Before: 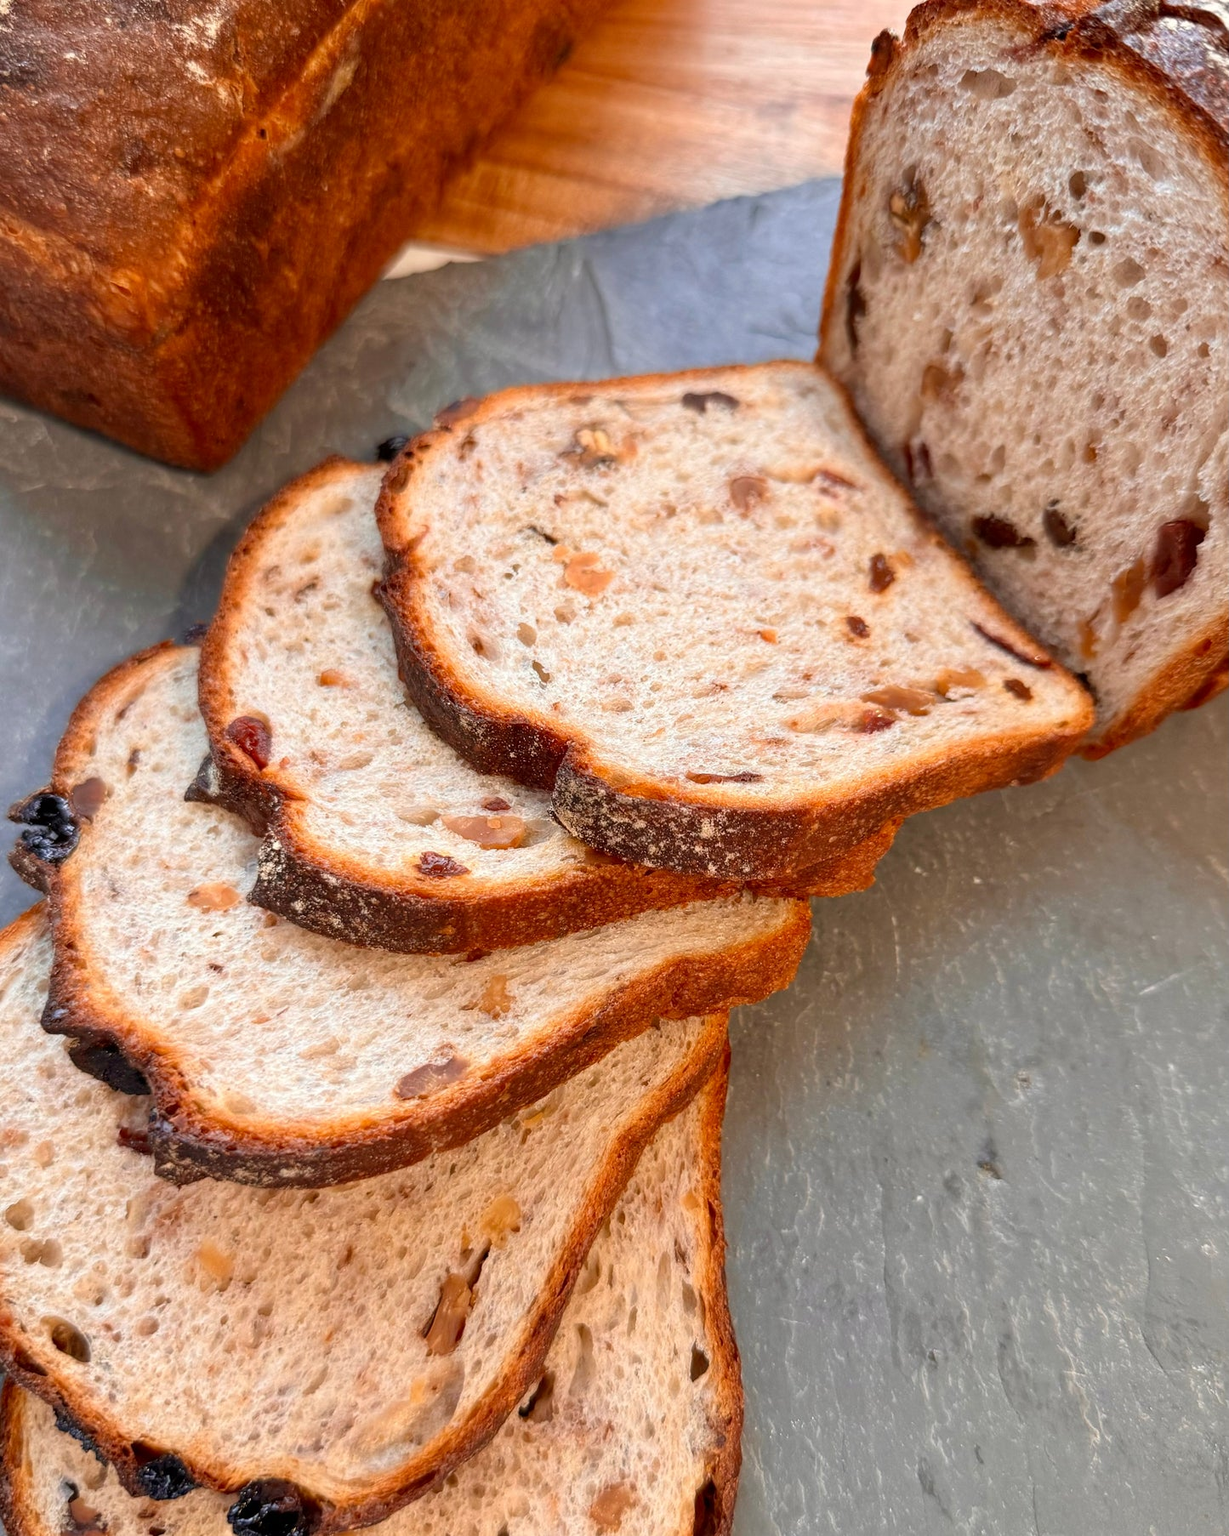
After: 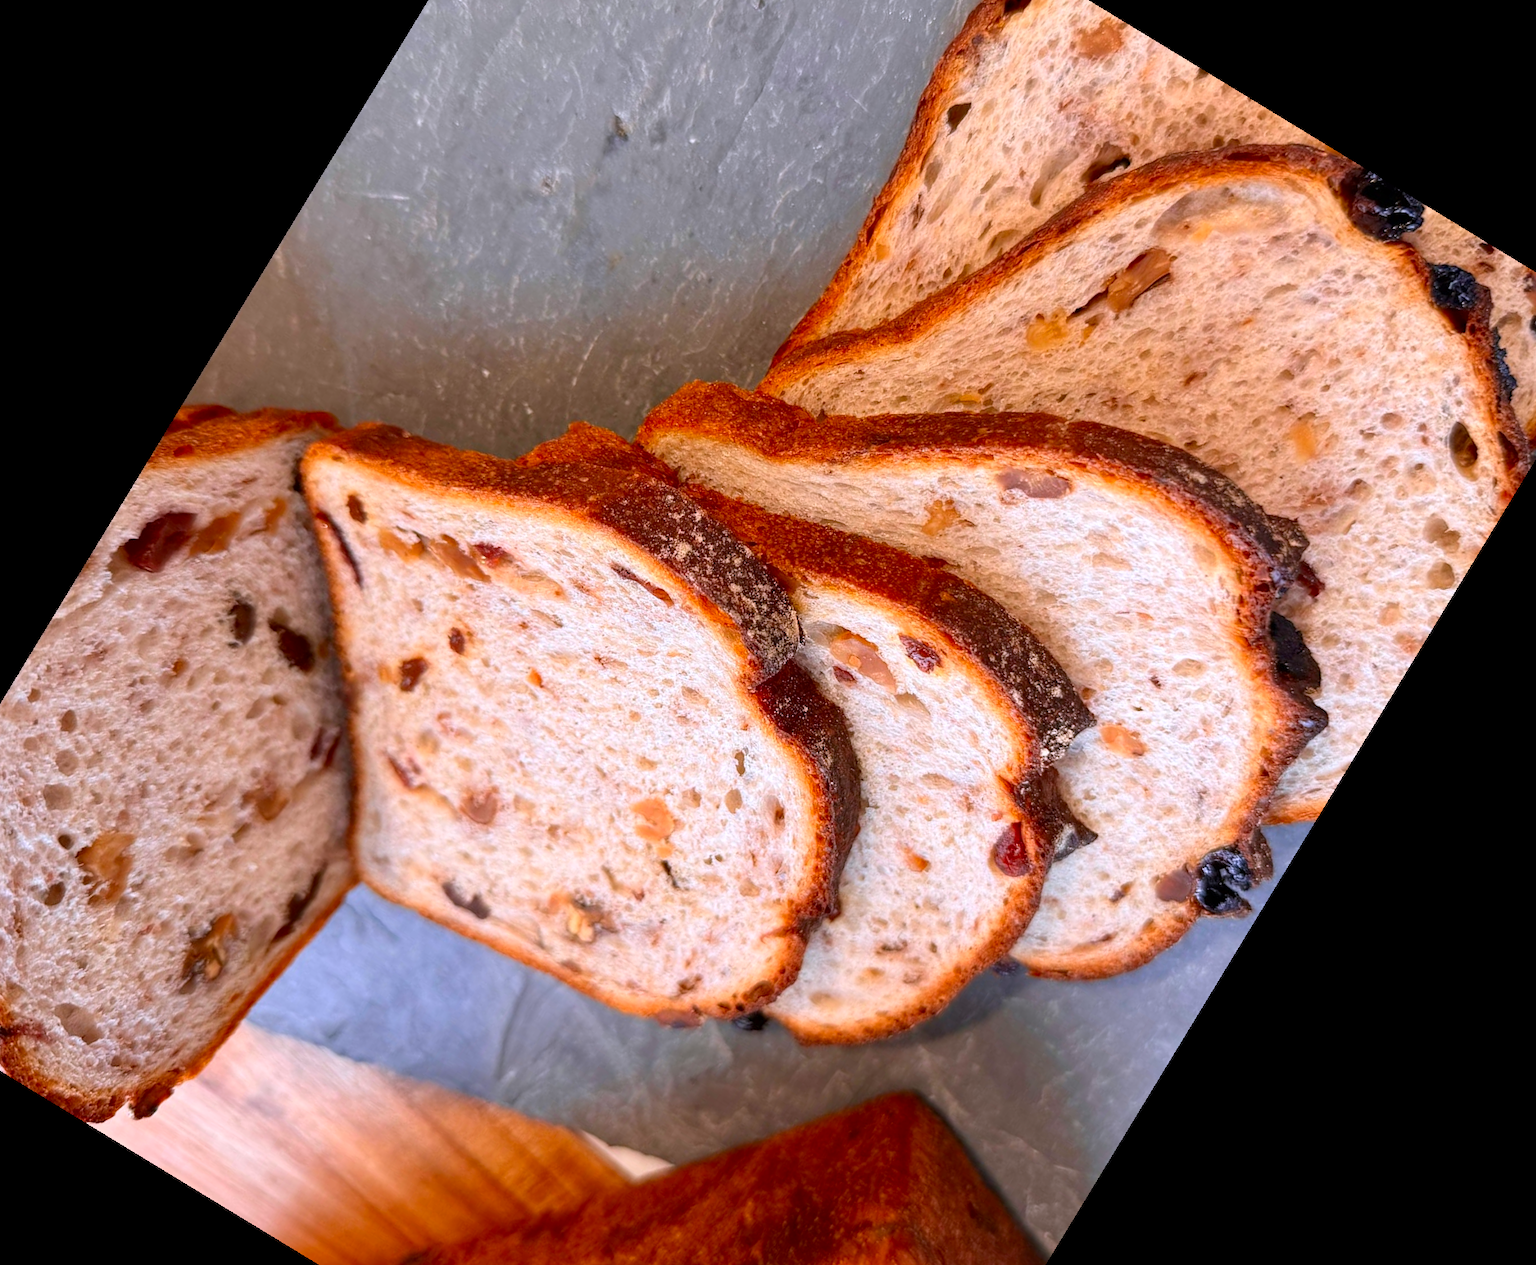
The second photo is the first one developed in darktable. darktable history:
contrast brightness saturation: contrast 0.08, saturation 0.2
white balance: red 1.004, blue 1.096
crop and rotate: angle 148.68°, left 9.111%, top 15.603%, right 4.588%, bottom 17.041%
